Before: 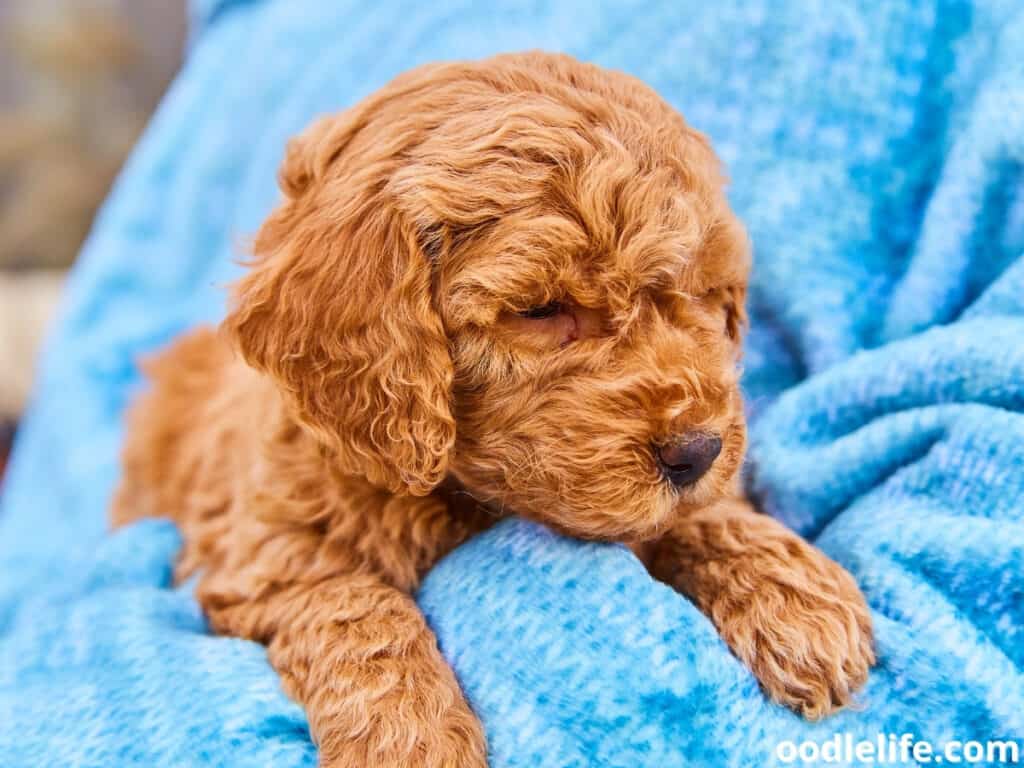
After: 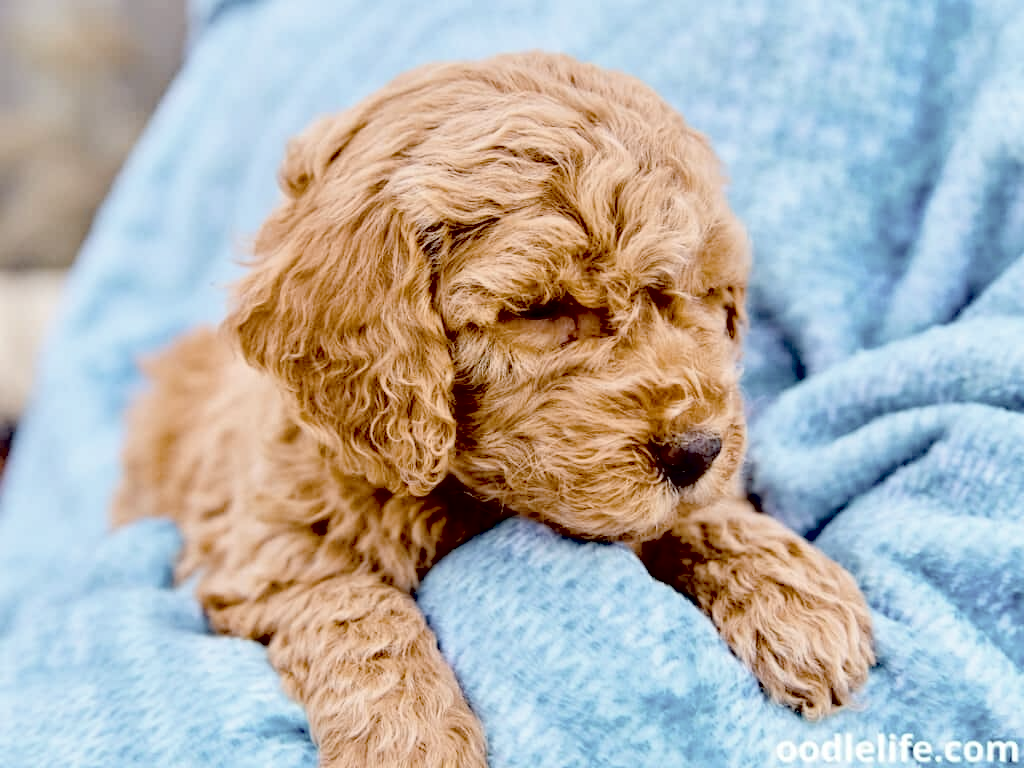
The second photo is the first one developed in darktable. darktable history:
exposure: black level correction 0.047, exposure 0.013 EV, compensate highlight preservation false
contrast brightness saturation: brightness 0.18, saturation -0.5
